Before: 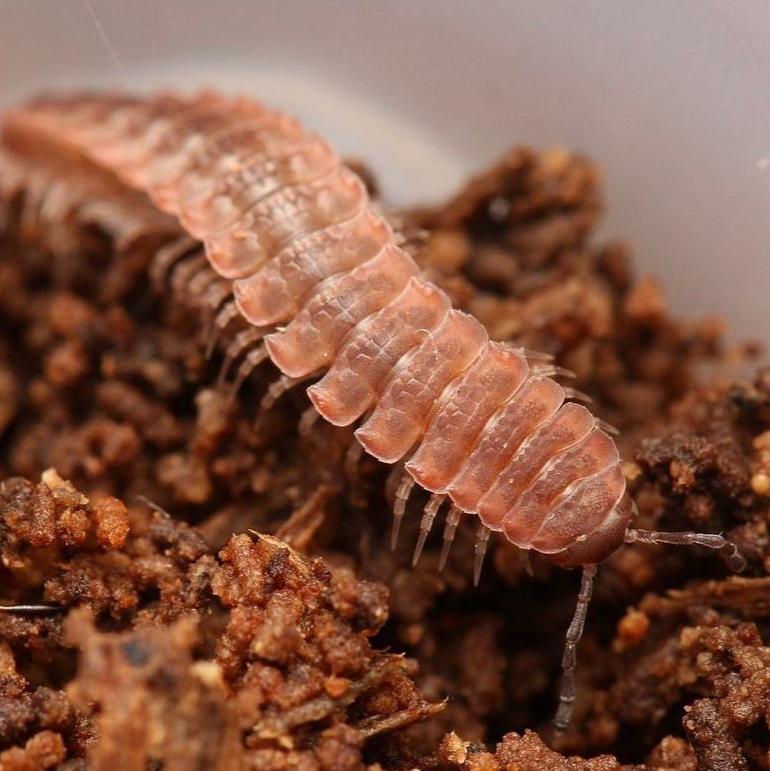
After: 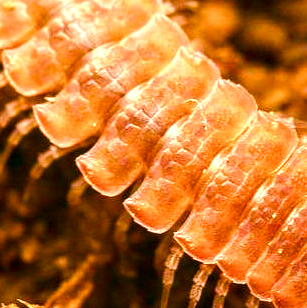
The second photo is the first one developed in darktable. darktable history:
color correction: highlights a* 4.33, highlights b* 4.99, shadows a* -7.81, shadows b* 5.03
crop: left 30.125%, top 29.908%, right 29.995%, bottom 30.124%
tone equalizer: -8 EV -0.383 EV, -7 EV -0.408 EV, -6 EV -0.316 EV, -5 EV -0.23 EV, -3 EV 0.204 EV, -2 EV 0.328 EV, -1 EV 0.377 EV, +0 EV 0.389 EV, edges refinement/feathering 500, mask exposure compensation -1.57 EV, preserve details no
exposure: black level correction 0, exposure 0.694 EV, compensate highlight preservation false
color balance rgb: linear chroma grading › shadows 17.527%, linear chroma grading › highlights 60.119%, linear chroma grading › global chroma 49.92%, perceptual saturation grading › global saturation 20%, perceptual saturation grading › highlights -49.438%, perceptual saturation grading › shadows 24.623%
local contrast: detail 130%
